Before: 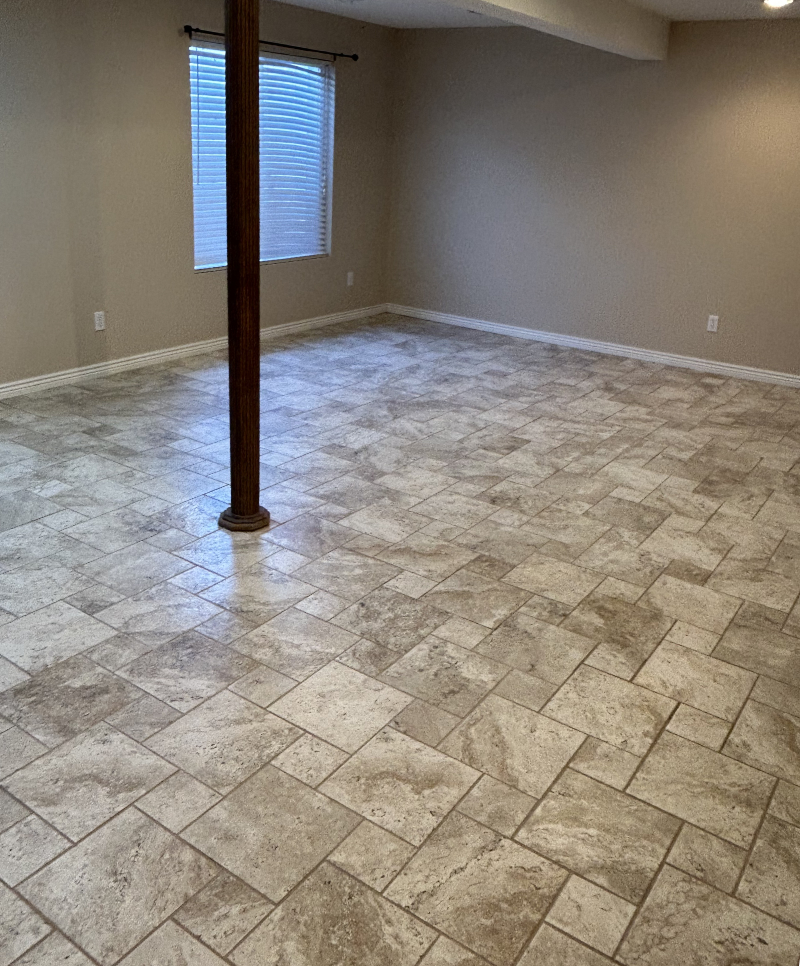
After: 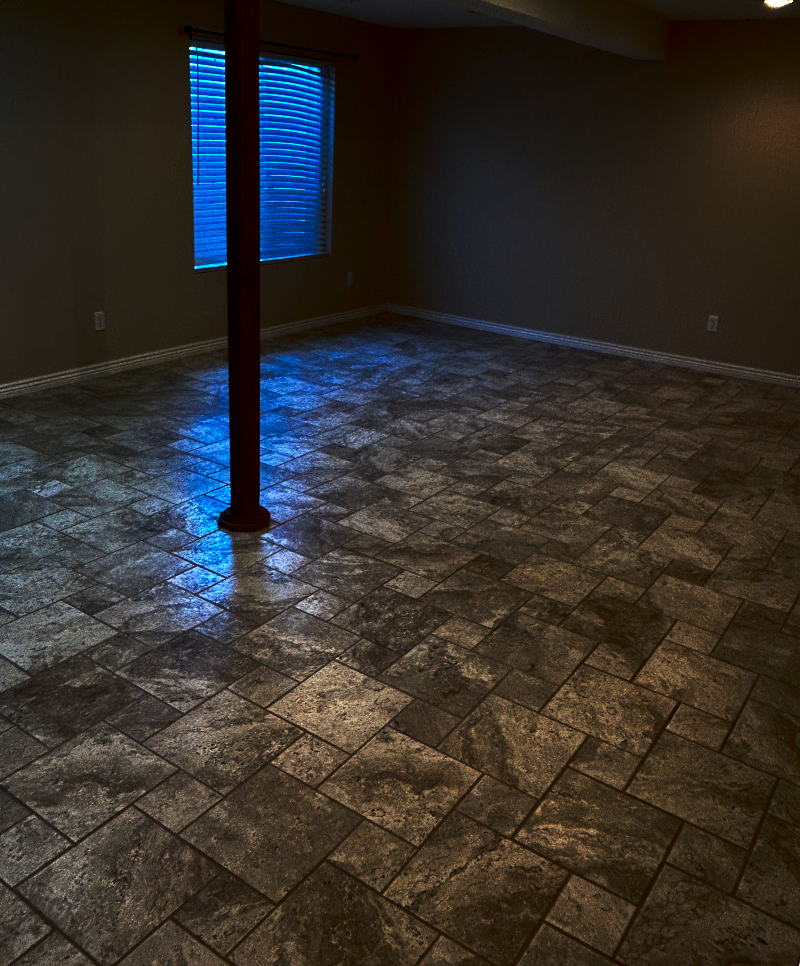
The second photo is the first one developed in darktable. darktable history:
contrast brightness saturation: contrast 0.243, brightness -0.225, saturation 0.142
base curve: curves: ch0 [(0, 0) (0.564, 0.291) (0.802, 0.731) (1, 1)], preserve colors none
